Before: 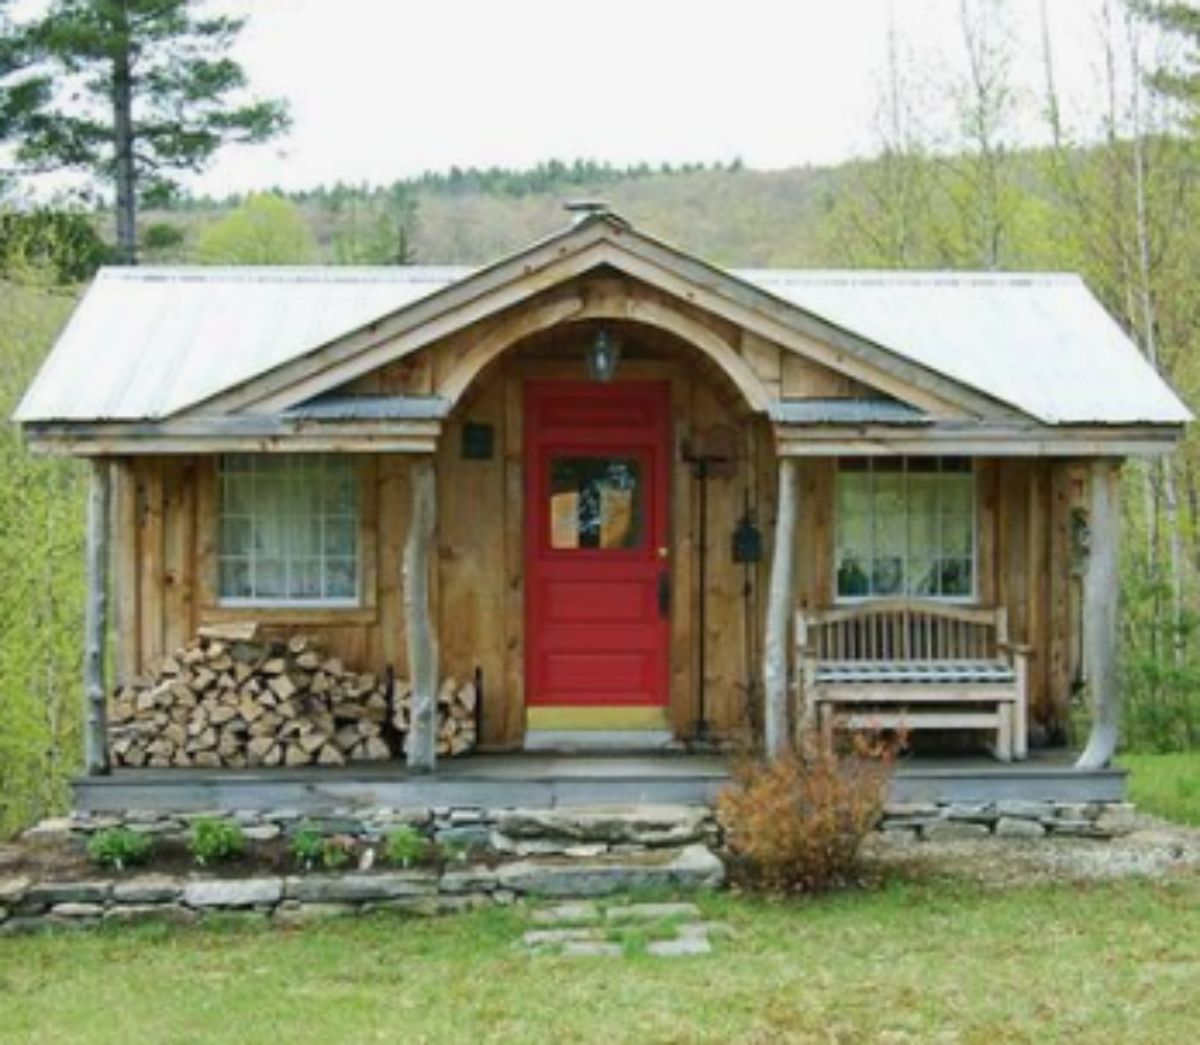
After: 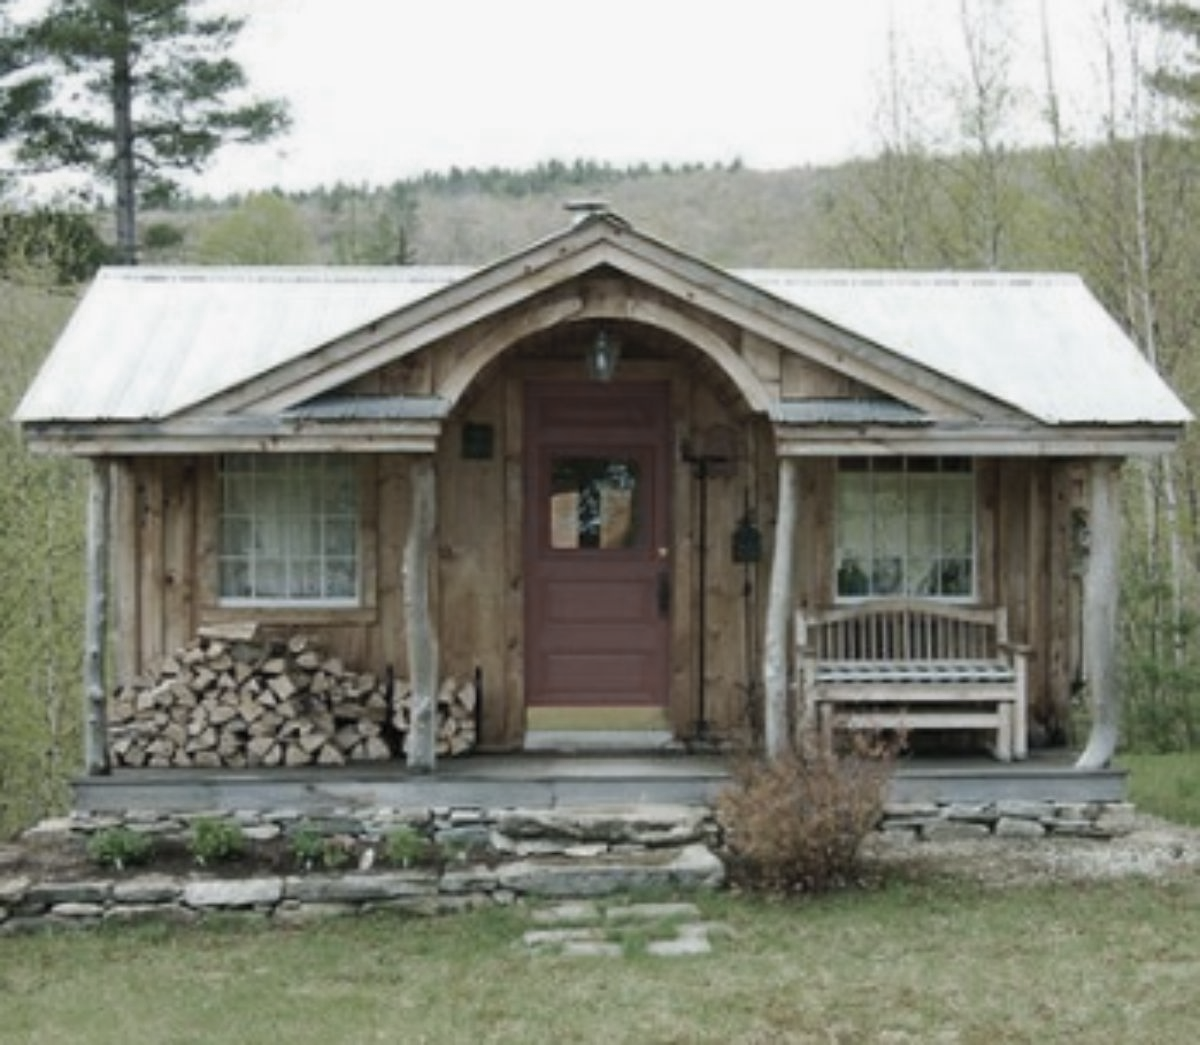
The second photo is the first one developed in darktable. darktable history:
color zones: curves: ch0 [(0, 0.487) (0.241, 0.395) (0.434, 0.373) (0.658, 0.412) (0.838, 0.487)]; ch1 [(0, 0) (0.053, 0.053) (0.211, 0.202) (0.579, 0.259) (0.781, 0.241)]
